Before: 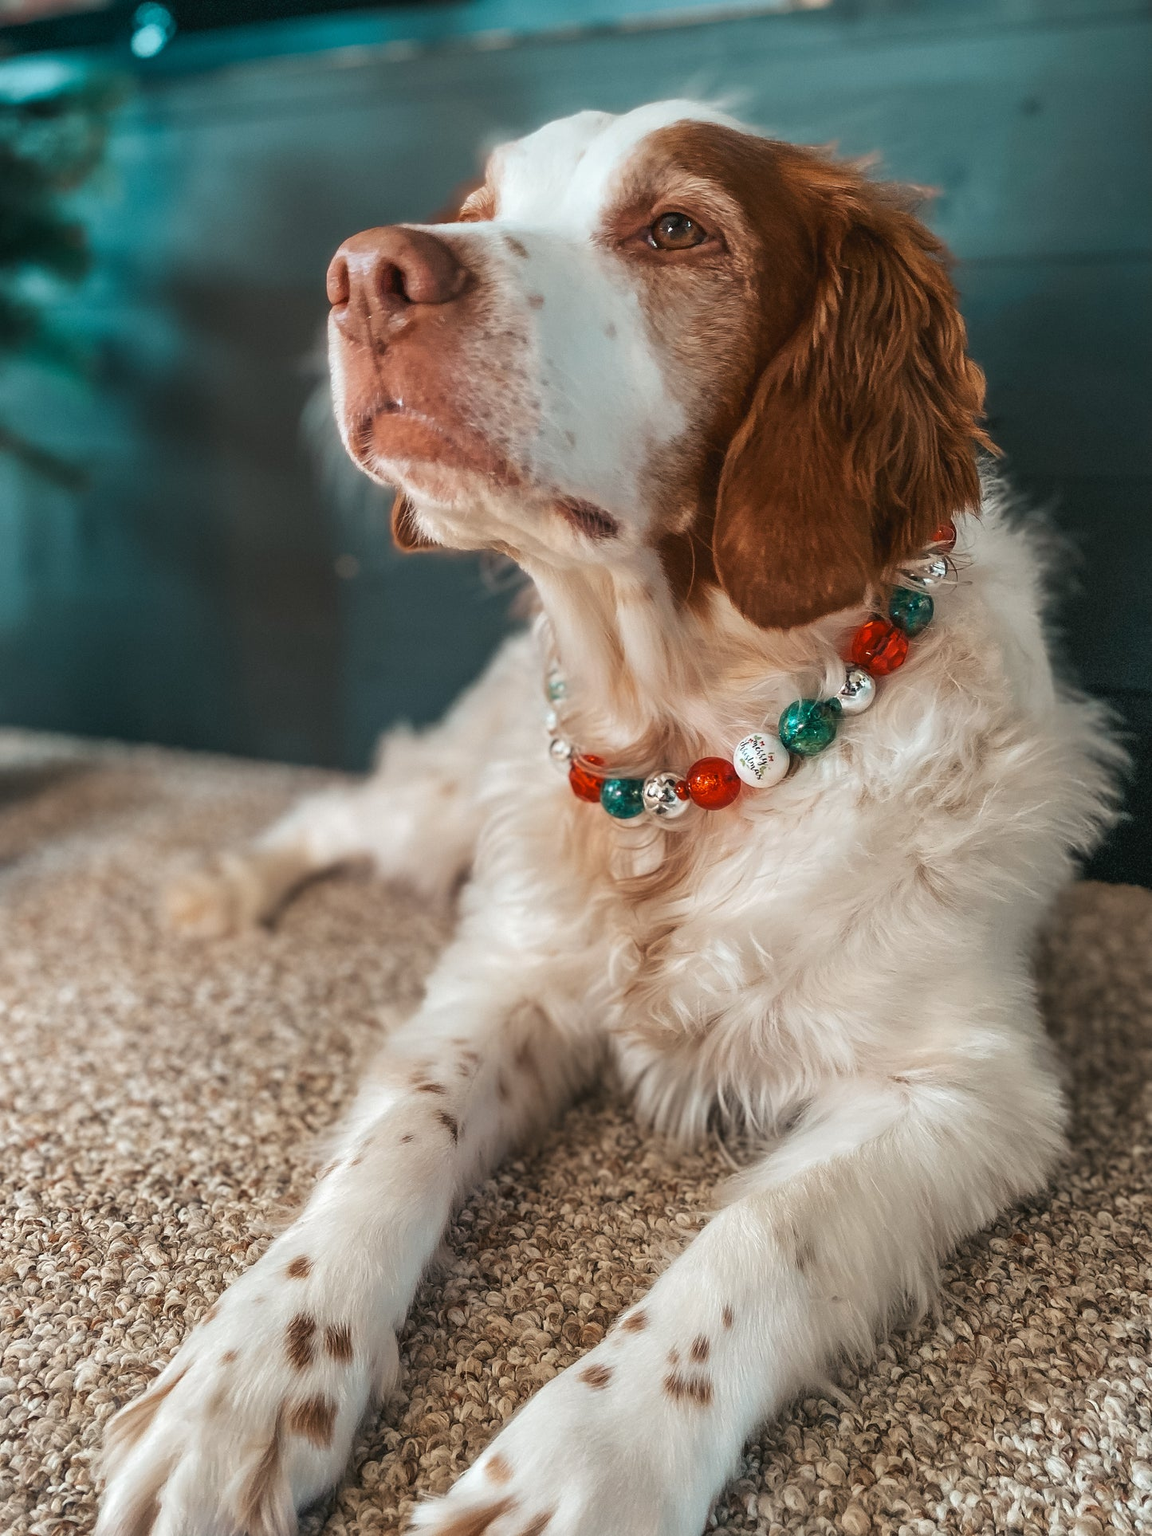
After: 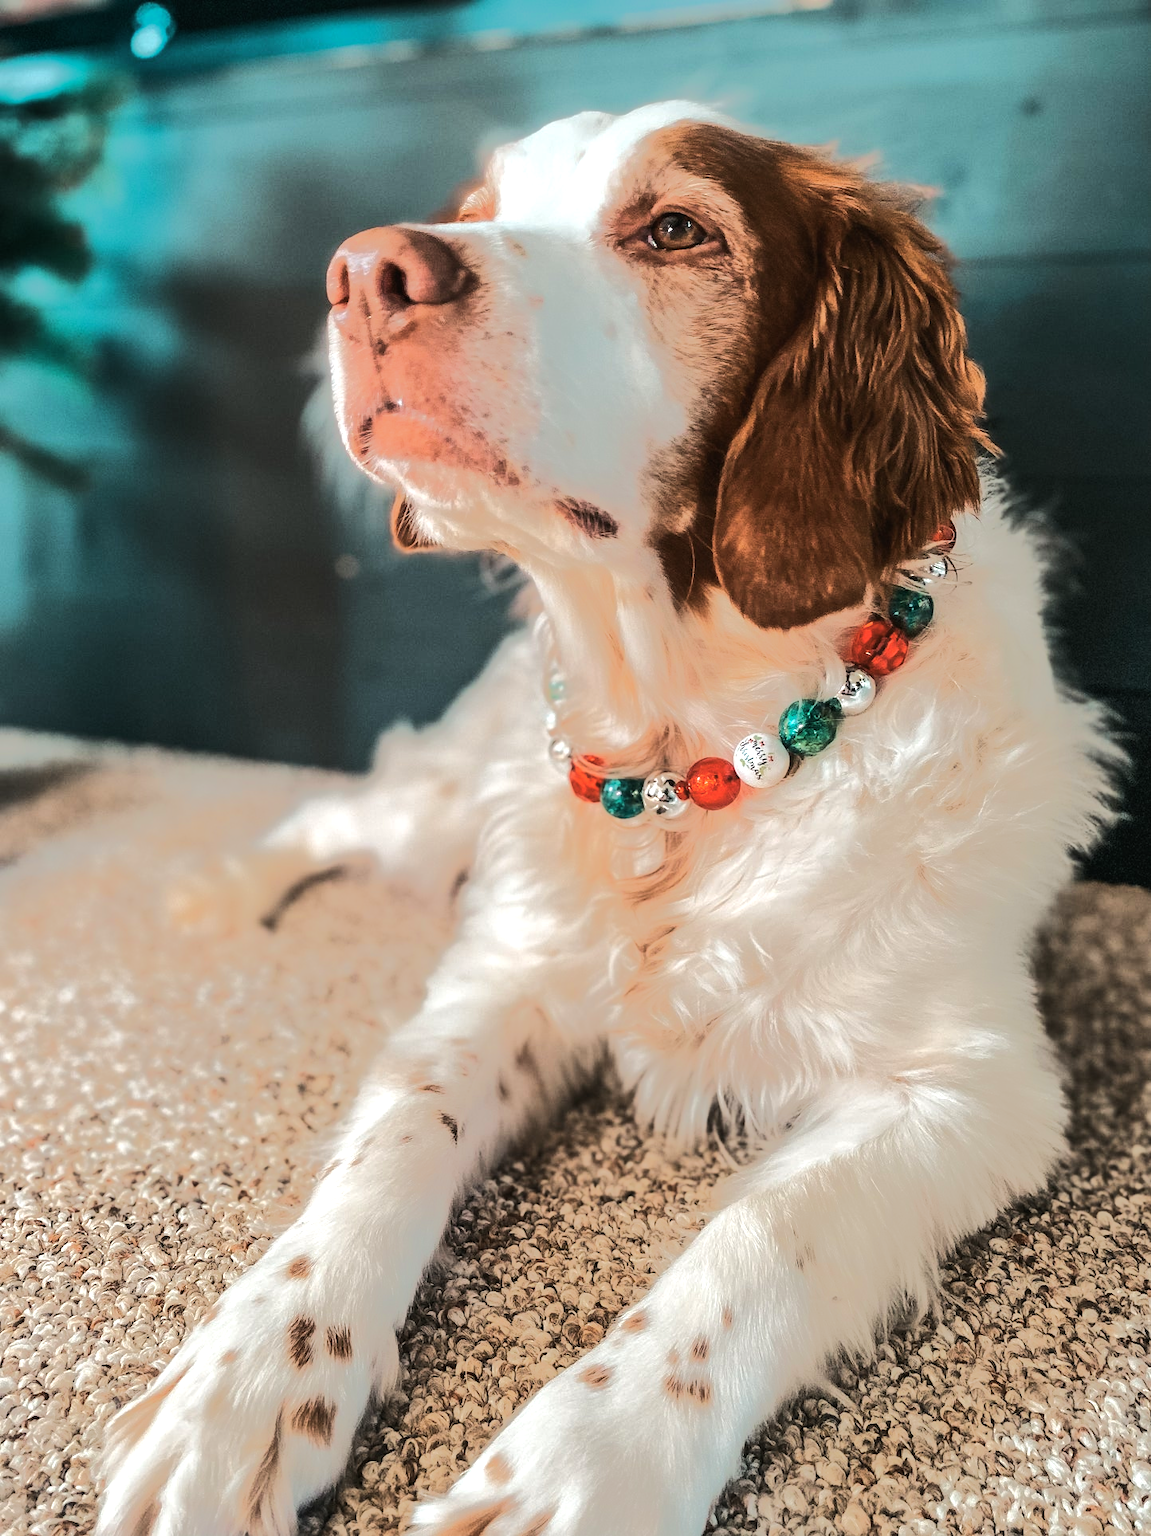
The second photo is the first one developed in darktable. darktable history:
tone equalizer: -8 EV -0.5 EV, -7 EV -0.321 EV, -6 EV -0.113 EV, -5 EV 0.42 EV, -4 EV 0.955 EV, -3 EV 0.783 EV, -2 EV -0.013 EV, -1 EV 0.143 EV, +0 EV -0.007 EV, edges refinement/feathering 500, mask exposure compensation -1.57 EV, preserve details no
color balance rgb: perceptual saturation grading › global saturation -4.237%, perceptual brilliance grading › global brilliance 15.009%, perceptual brilliance grading › shadows -34.702%, global vibrance 16.34%, saturation formula JzAzBz (2021)
